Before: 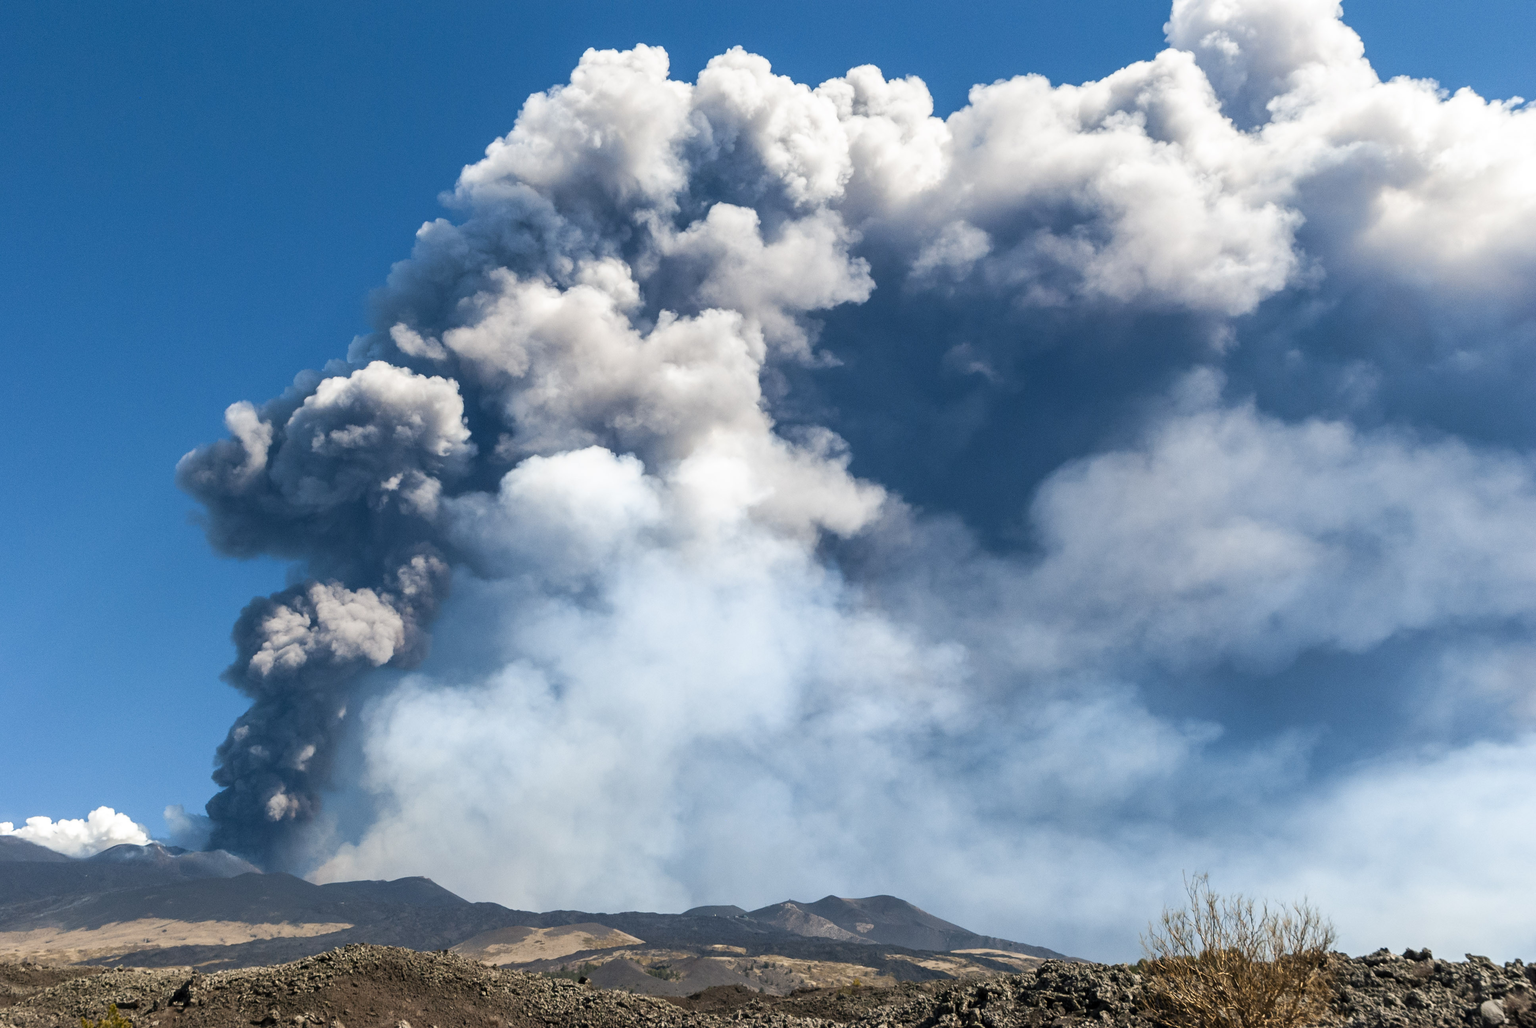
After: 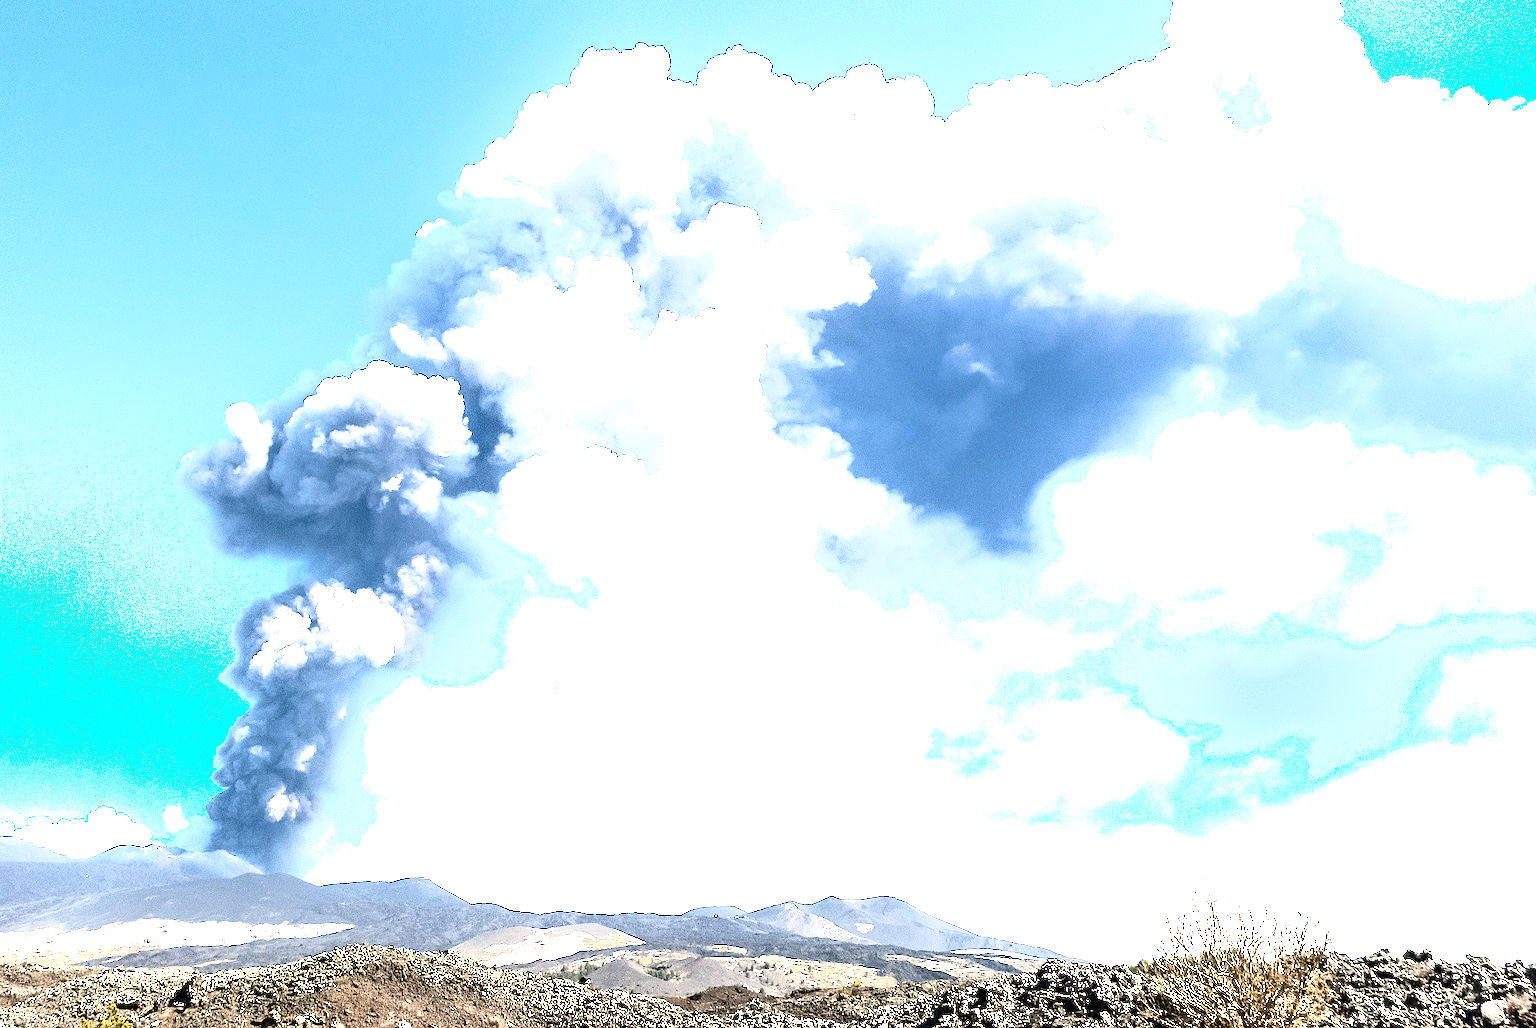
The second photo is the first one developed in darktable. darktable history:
sharpen: radius 1.4, amount 1.25, threshold 0.7
exposure: black level correction 0, exposure 1.675 EV, compensate exposure bias true, compensate highlight preservation false
shadows and highlights: shadows -62.32, white point adjustment -5.22, highlights 61.59
tone equalizer: -8 EV -0.75 EV, -7 EV -0.7 EV, -6 EV -0.6 EV, -5 EV -0.4 EV, -3 EV 0.4 EV, -2 EV 0.6 EV, -1 EV 0.7 EV, +0 EV 0.75 EV, edges refinement/feathering 500, mask exposure compensation -1.57 EV, preserve details no
